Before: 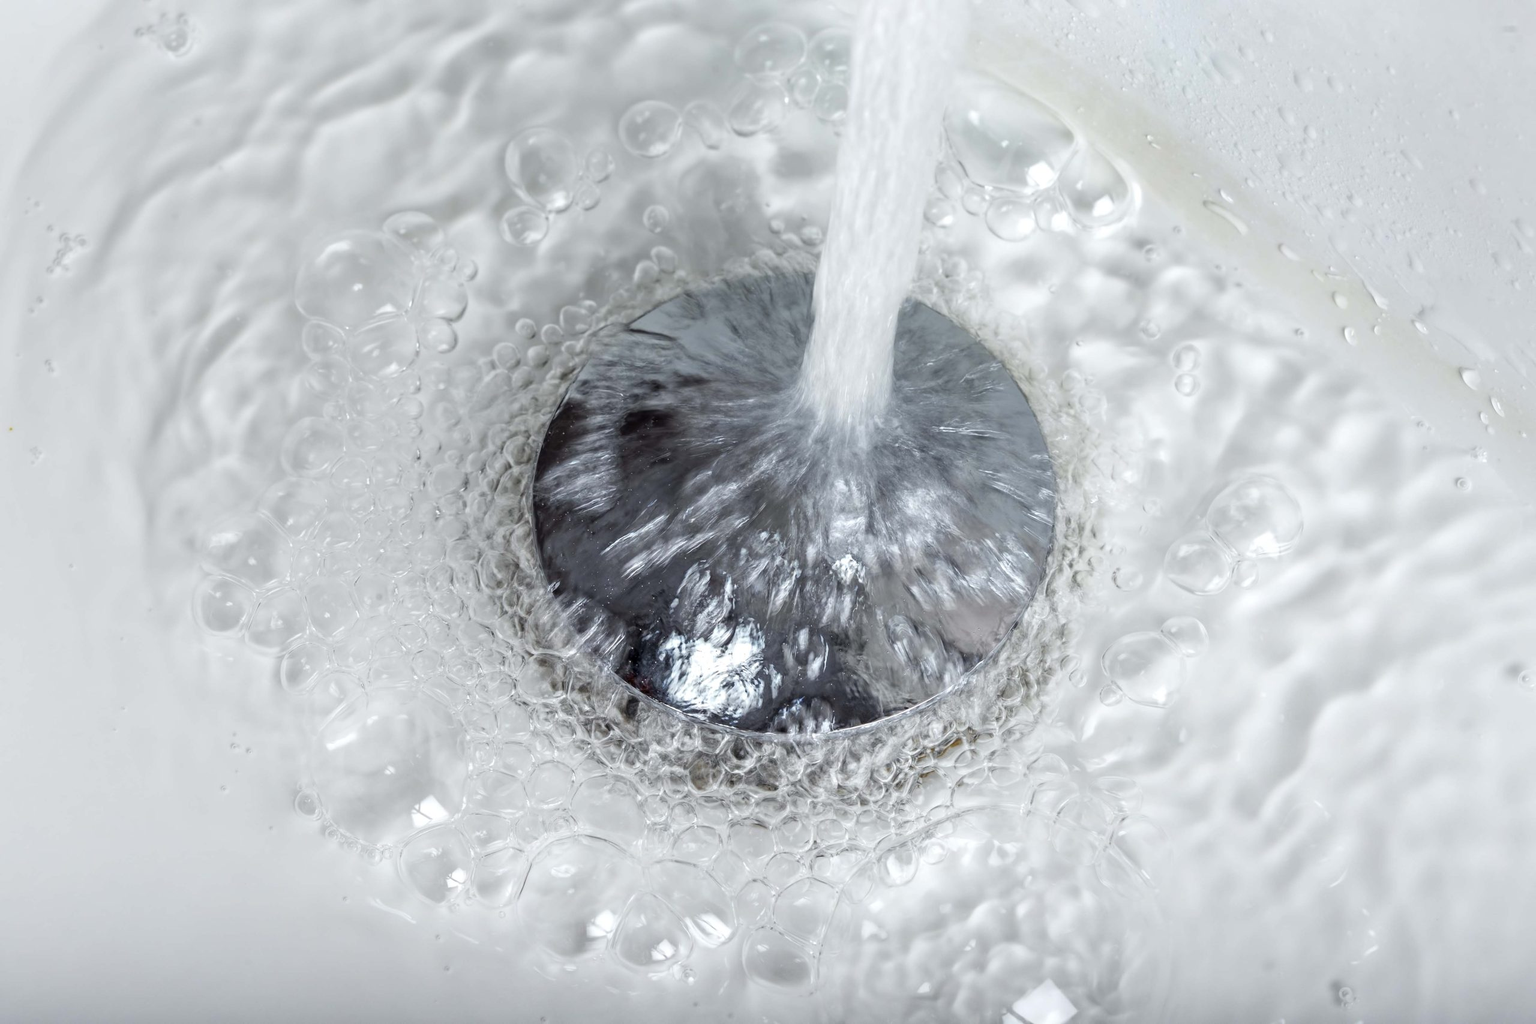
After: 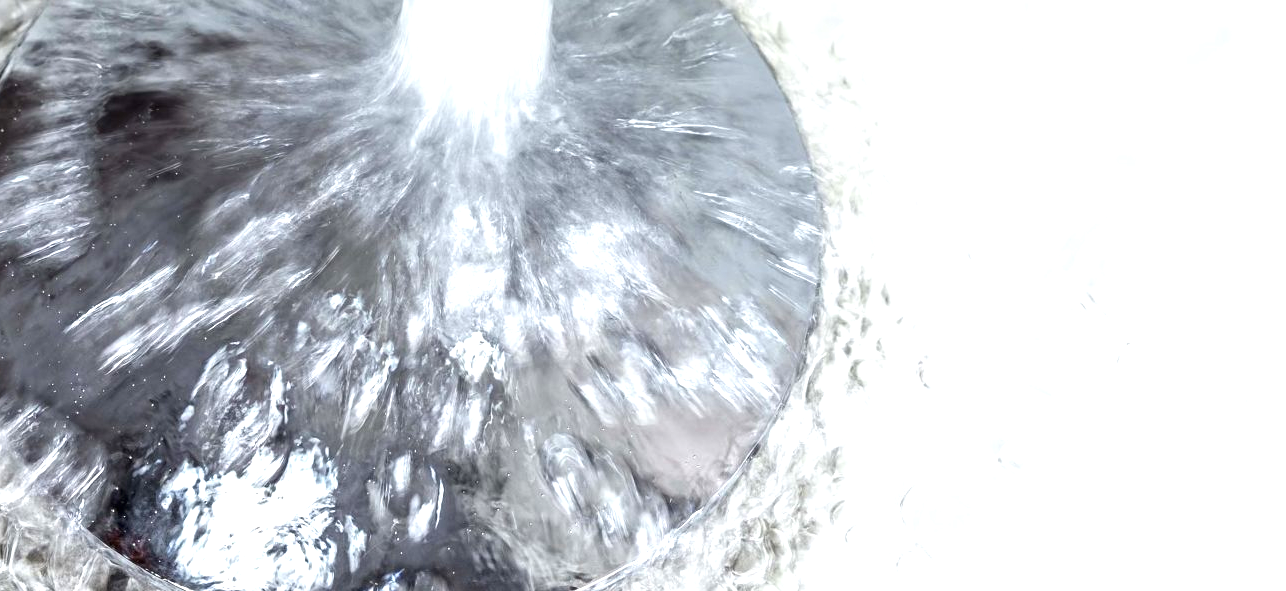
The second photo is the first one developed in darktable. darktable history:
crop: left 36.607%, top 34.735%, right 13.146%, bottom 30.611%
exposure: black level correction 0, exposure 0.953 EV, compensate exposure bias true, compensate highlight preservation false
